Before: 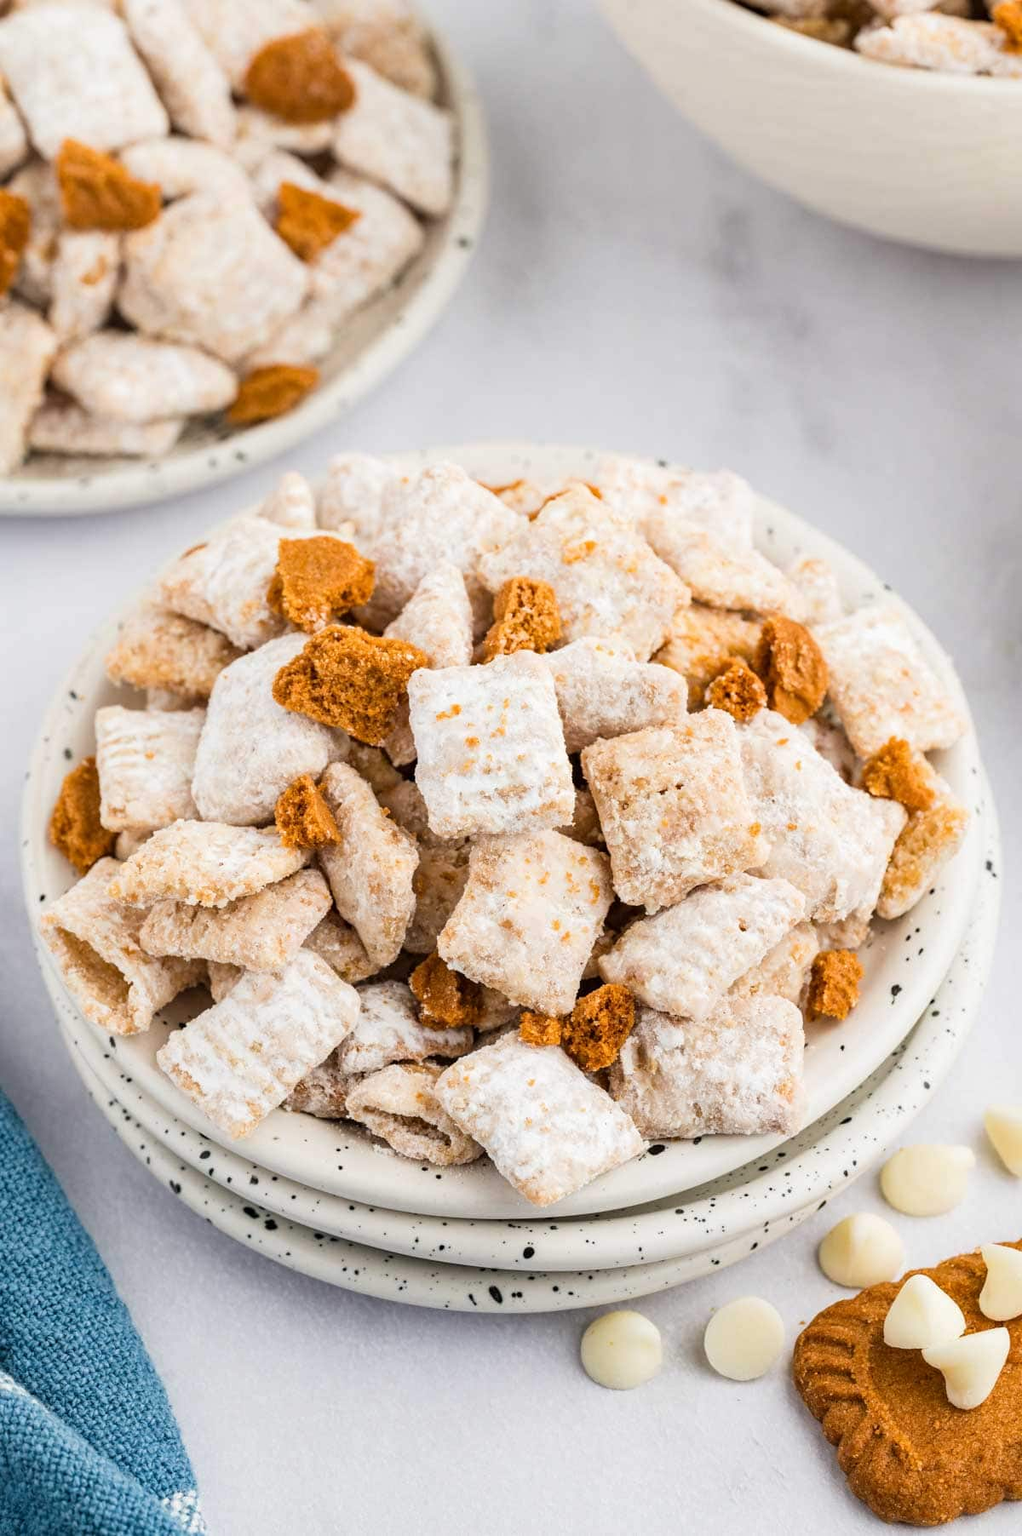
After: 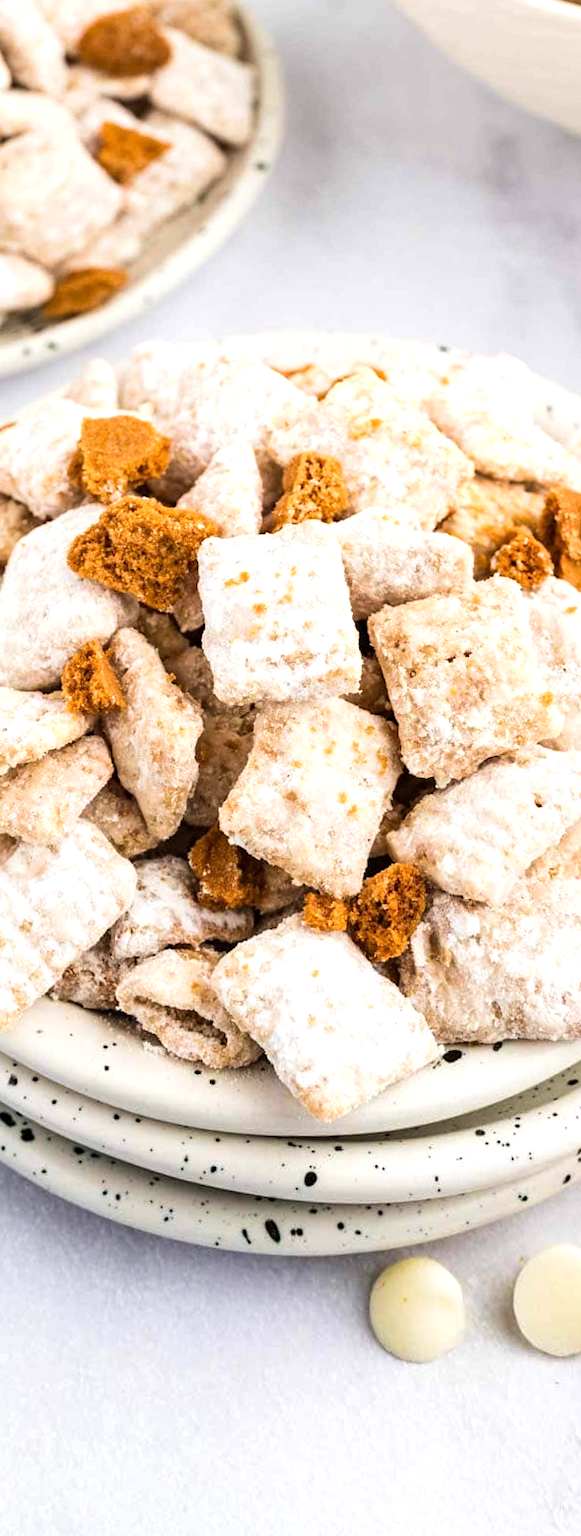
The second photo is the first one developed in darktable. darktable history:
rotate and perspective: rotation 0.72°, lens shift (vertical) -0.352, lens shift (horizontal) -0.051, crop left 0.152, crop right 0.859, crop top 0.019, crop bottom 0.964
crop and rotate: left 14.292%, right 19.041%
velvia: on, module defaults
tone equalizer: -8 EV -0.417 EV, -7 EV -0.389 EV, -6 EV -0.333 EV, -5 EV -0.222 EV, -3 EV 0.222 EV, -2 EV 0.333 EV, -1 EV 0.389 EV, +0 EV 0.417 EV, edges refinement/feathering 500, mask exposure compensation -1.57 EV, preserve details no
